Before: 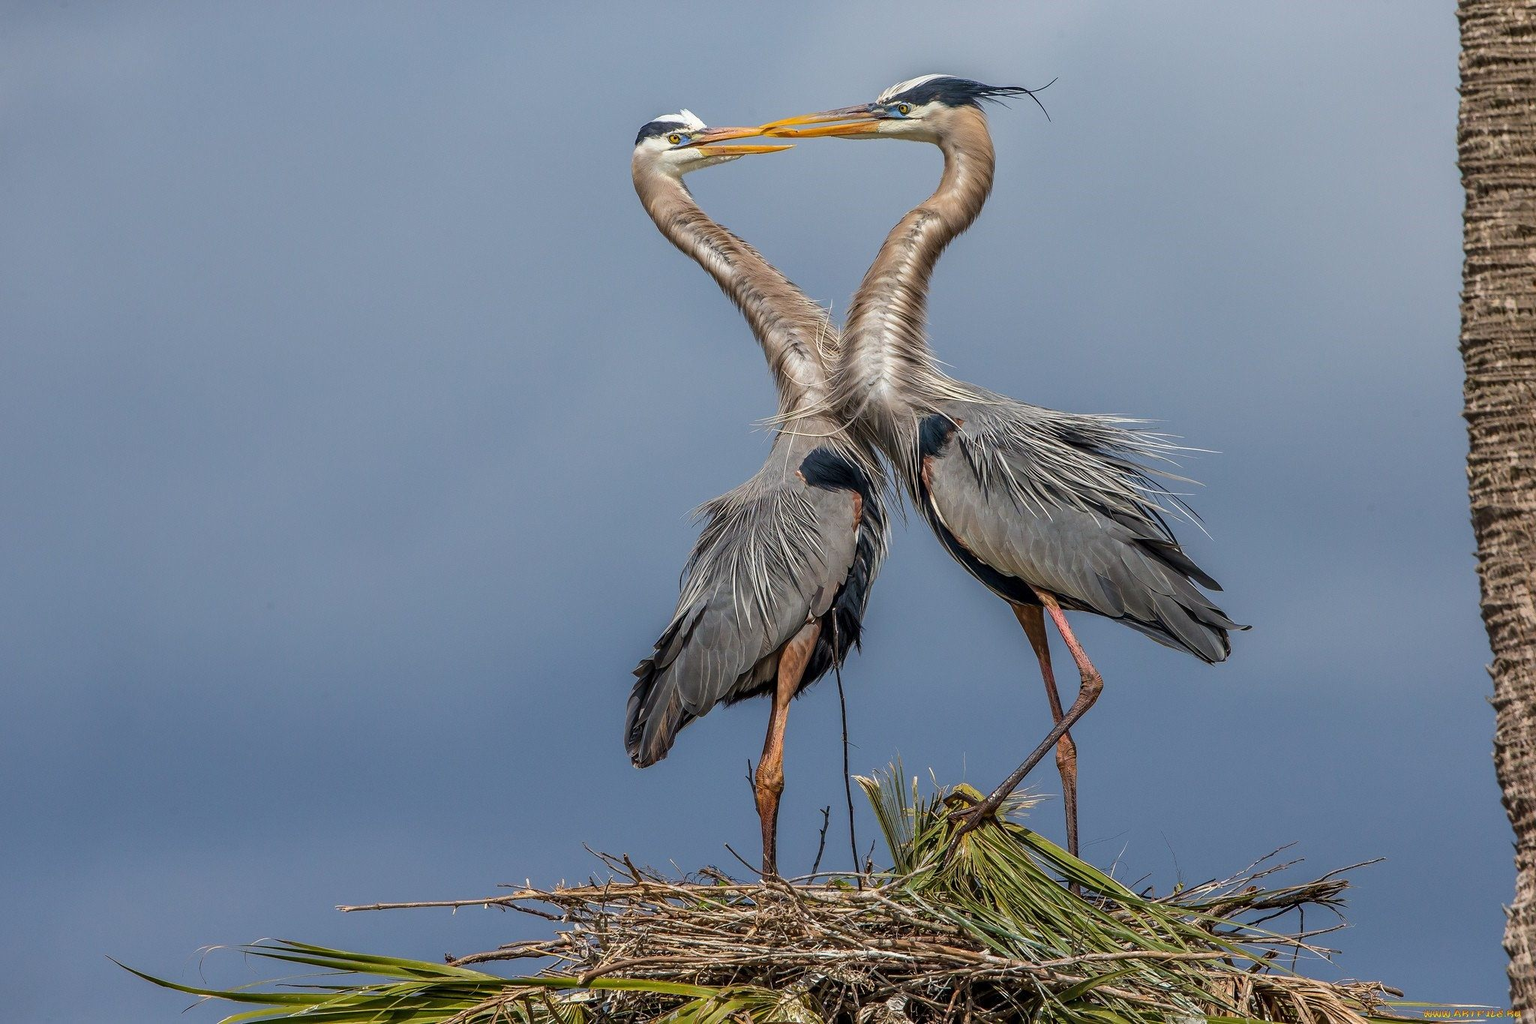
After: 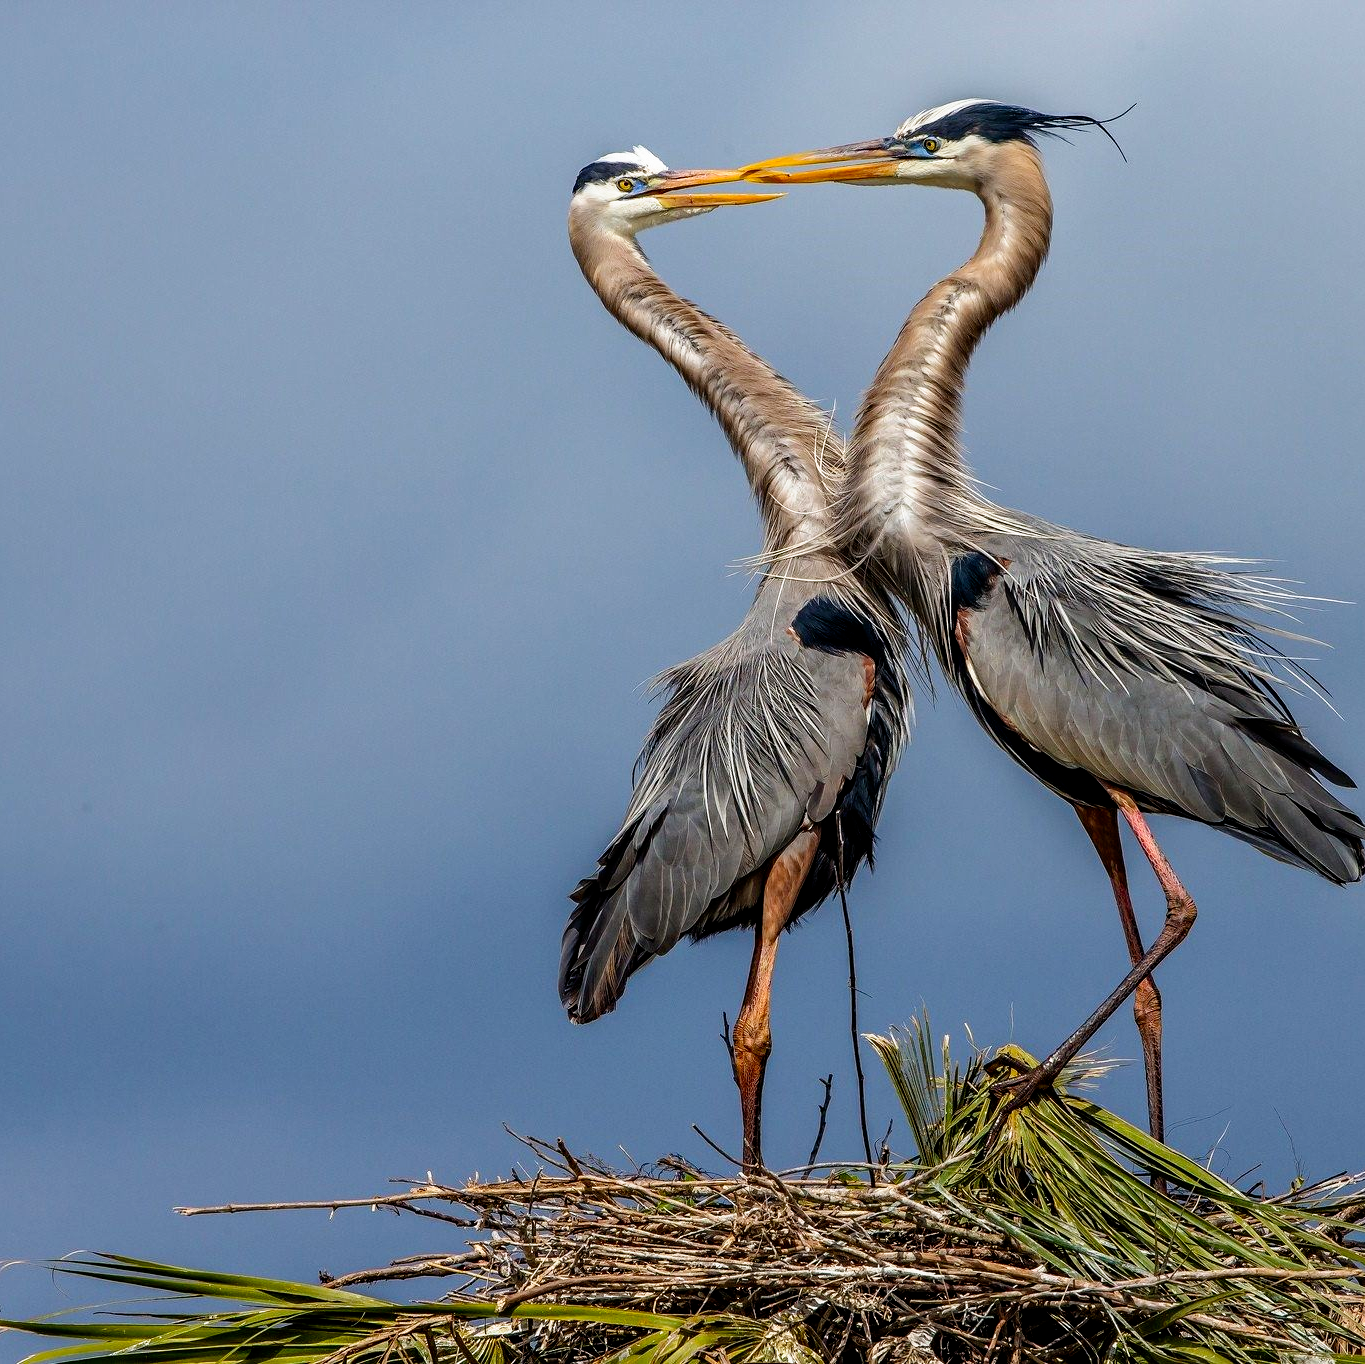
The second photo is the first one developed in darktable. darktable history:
filmic rgb: black relative exposure -8.7 EV, white relative exposure 2.7 EV, threshold 3 EV, target black luminance 0%, hardness 6.25, latitude 76.53%, contrast 1.326, shadows ↔ highlights balance -0.349%, preserve chrominance no, color science v4 (2020), enable highlight reconstruction true
crop and rotate: left 13.409%, right 19.924%
